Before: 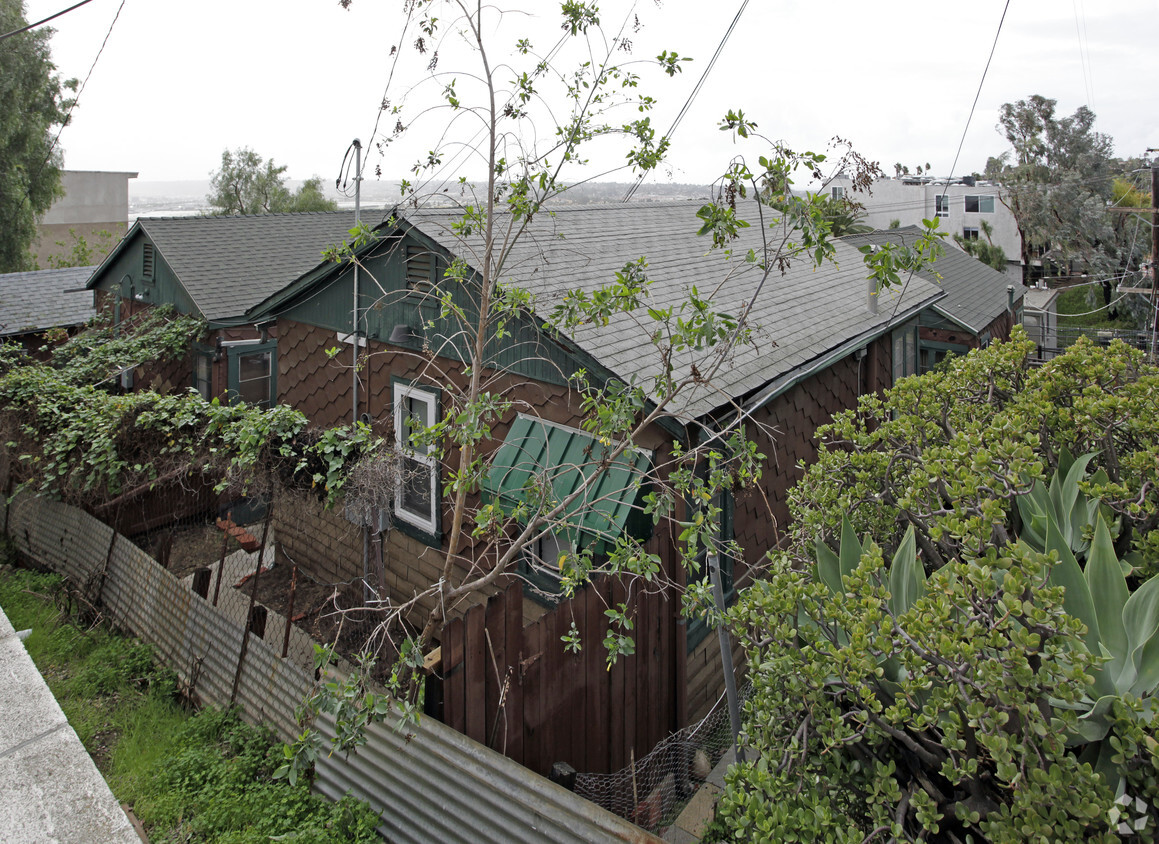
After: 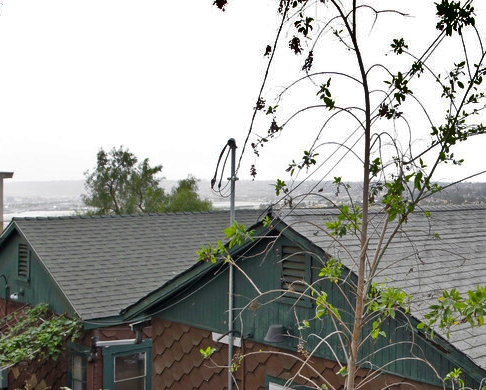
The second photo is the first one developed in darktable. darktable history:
crop and rotate: left 10.817%, top 0.062%, right 47.194%, bottom 53.626%
color balance rgb: linear chroma grading › global chroma 15%, perceptual saturation grading › global saturation 30%
shadows and highlights: shadows 24.5, highlights -78.15, soften with gaussian
